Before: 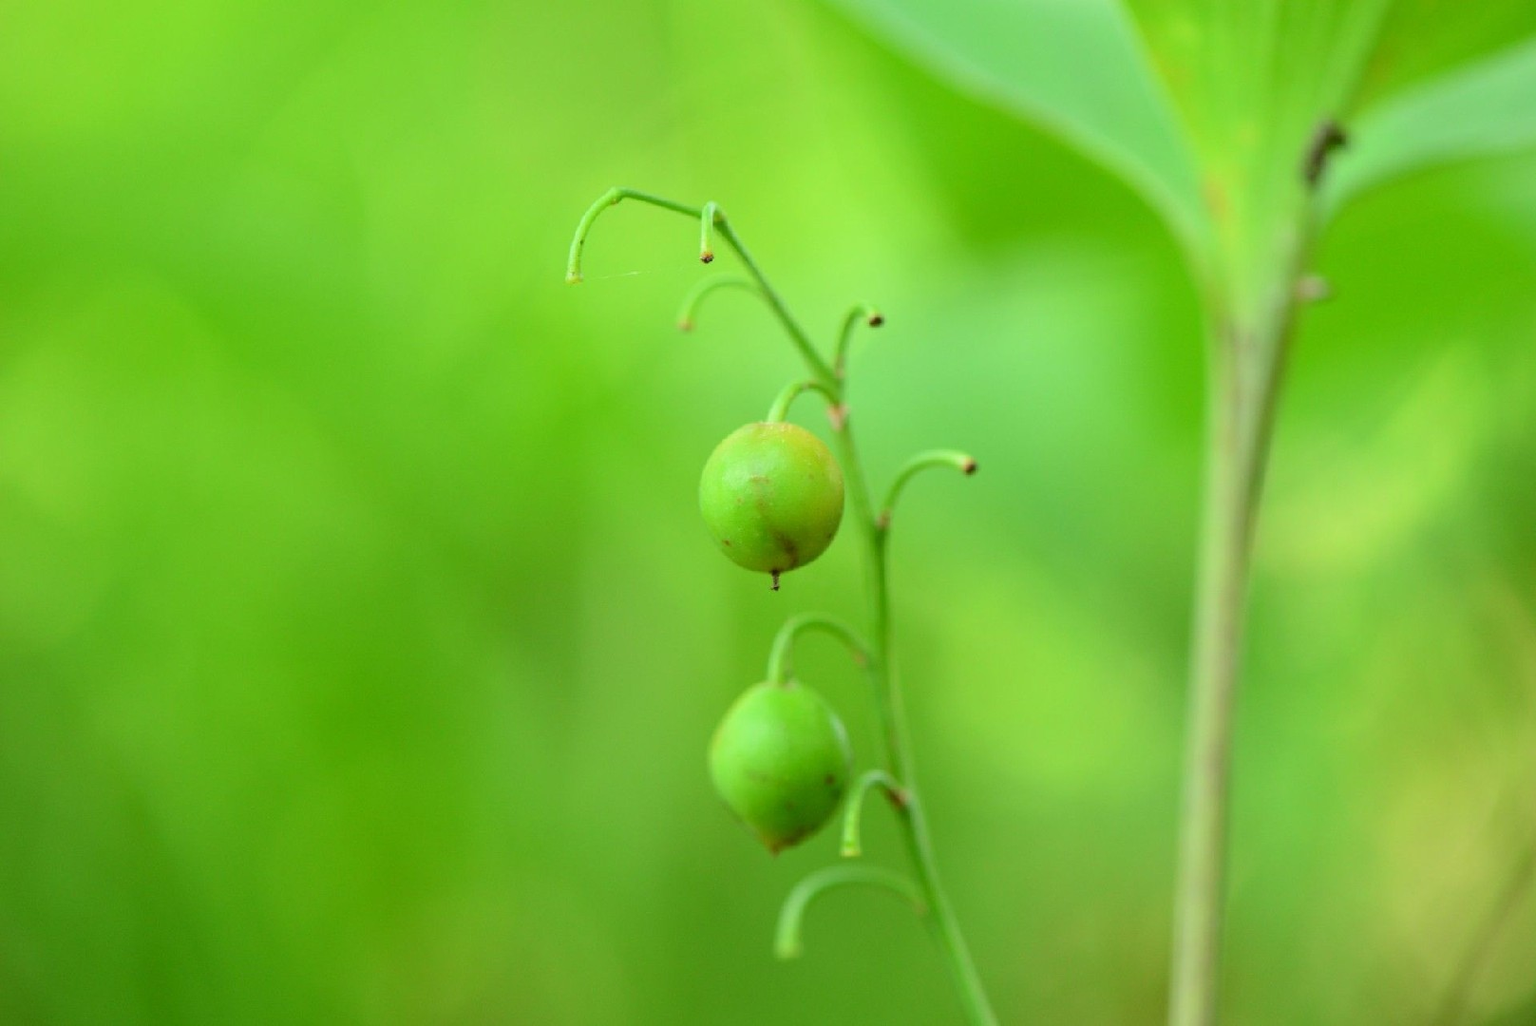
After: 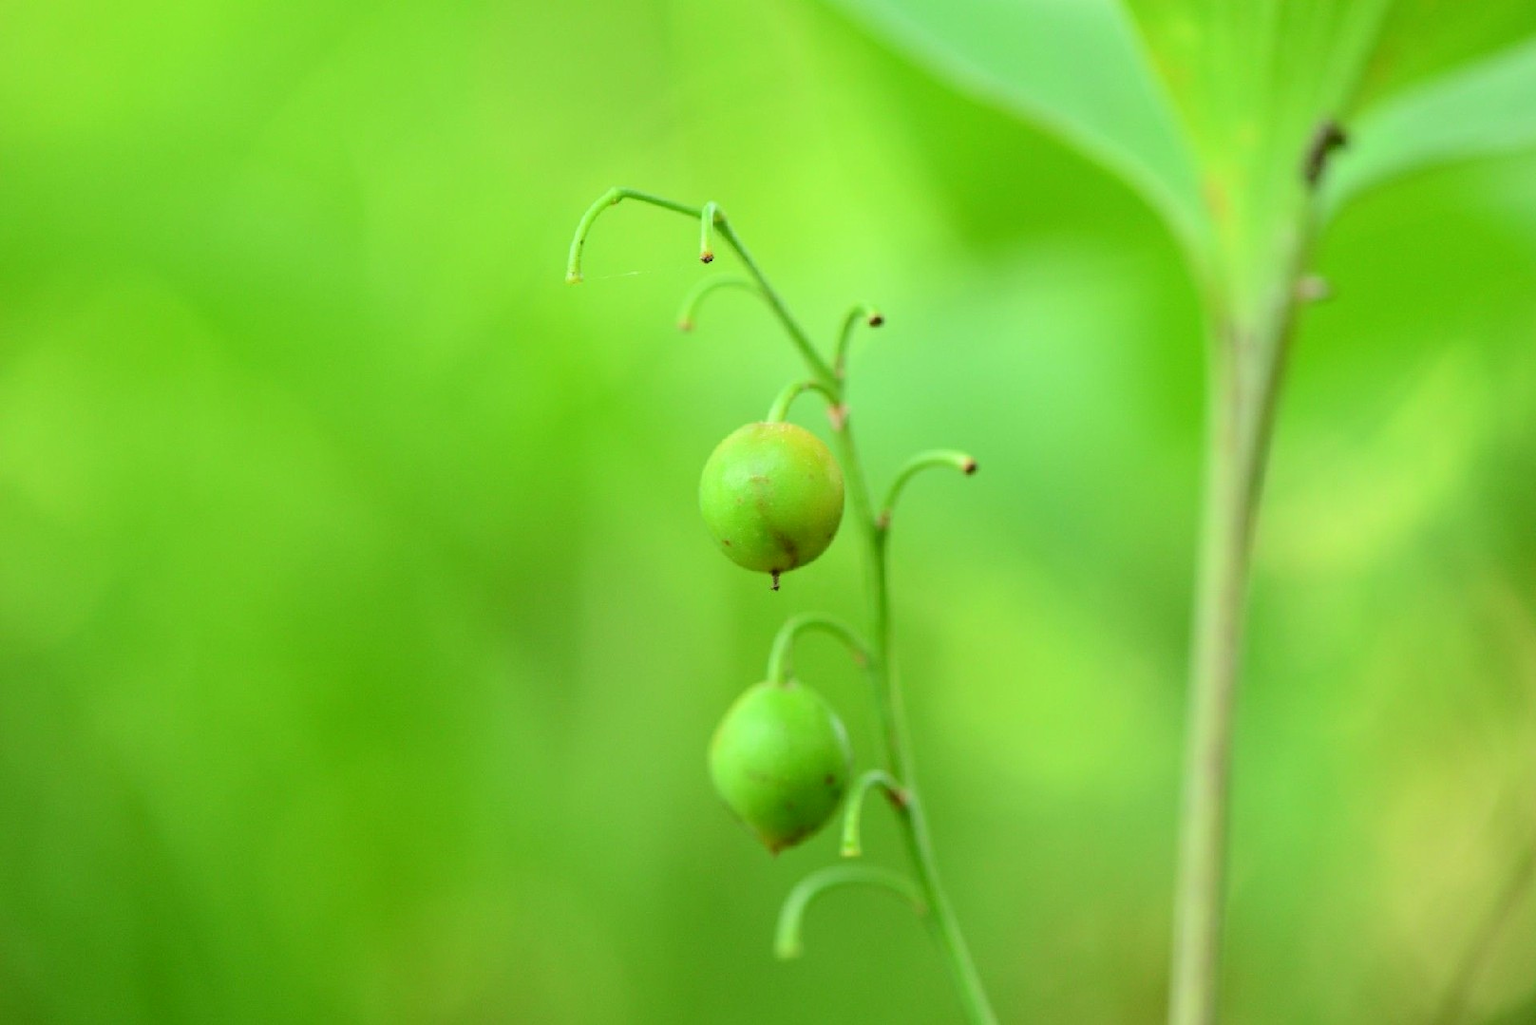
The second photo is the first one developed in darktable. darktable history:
levels: levels [0, 0.492, 0.984]
contrast brightness saturation: contrast 0.1, brightness 0.02, saturation 0.02
